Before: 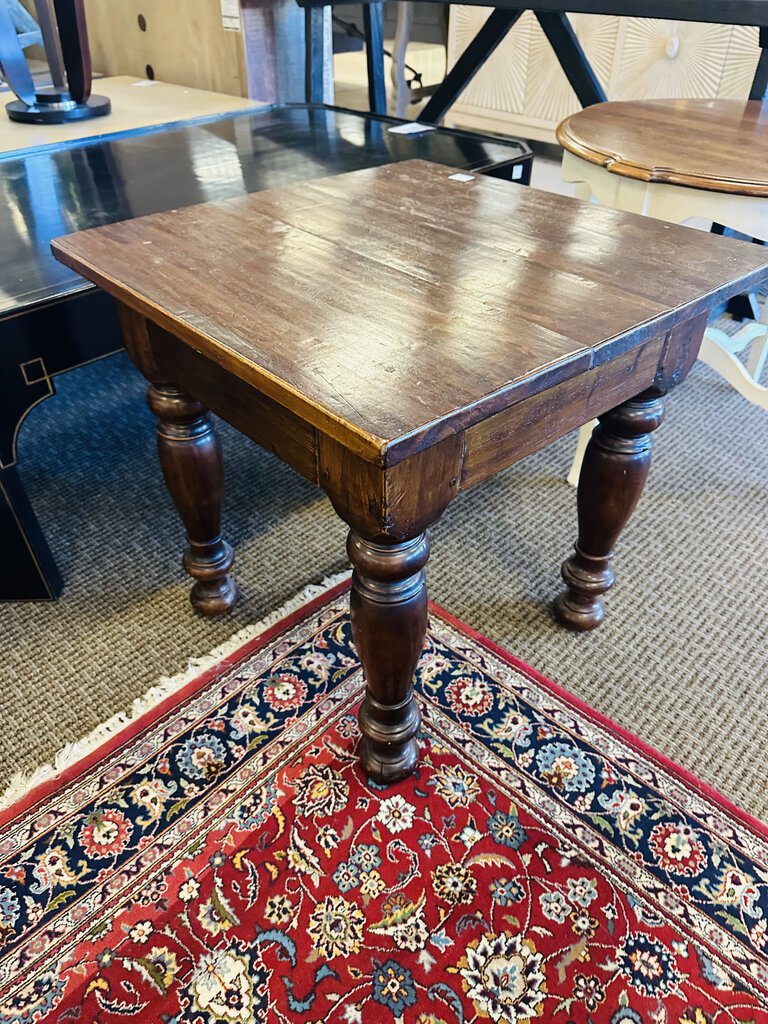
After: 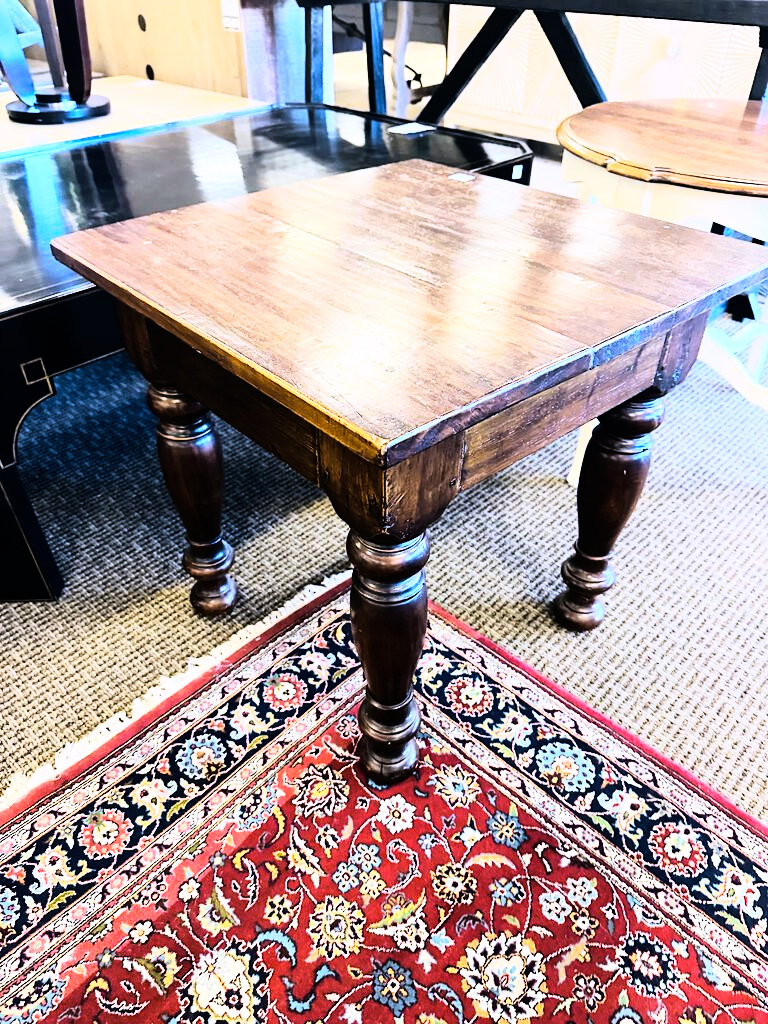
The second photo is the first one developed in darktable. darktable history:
white balance: red 1.004, blue 1.096
exposure: compensate highlight preservation false
color balance: output saturation 110%
rgb curve: curves: ch0 [(0, 0) (0.21, 0.15) (0.24, 0.21) (0.5, 0.75) (0.75, 0.96) (0.89, 0.99) (1, 1)]; ch1 [(0, 0.02) (0.21, 0.13) (0.25, 0.2) (0.5, 0.67) (0.75, 0.9) (0.89, 0.97) (1, 1)]; ch2 [(0, 0.02) (0.21, 0.13) (0.25, 0.2) (0.5, 0.67) (0.75, 0.9) (0.89, 0.97) (1, 1)], compensate middle gray true
color zones: curves: ch1 [(0, 0.469) (0.01, 0.469) (0.12, 0.446) (0.248, 0.469) (0.5, 0.5) (0.748, 0.5) (0.99, 0.469) (1, 0.469)]
